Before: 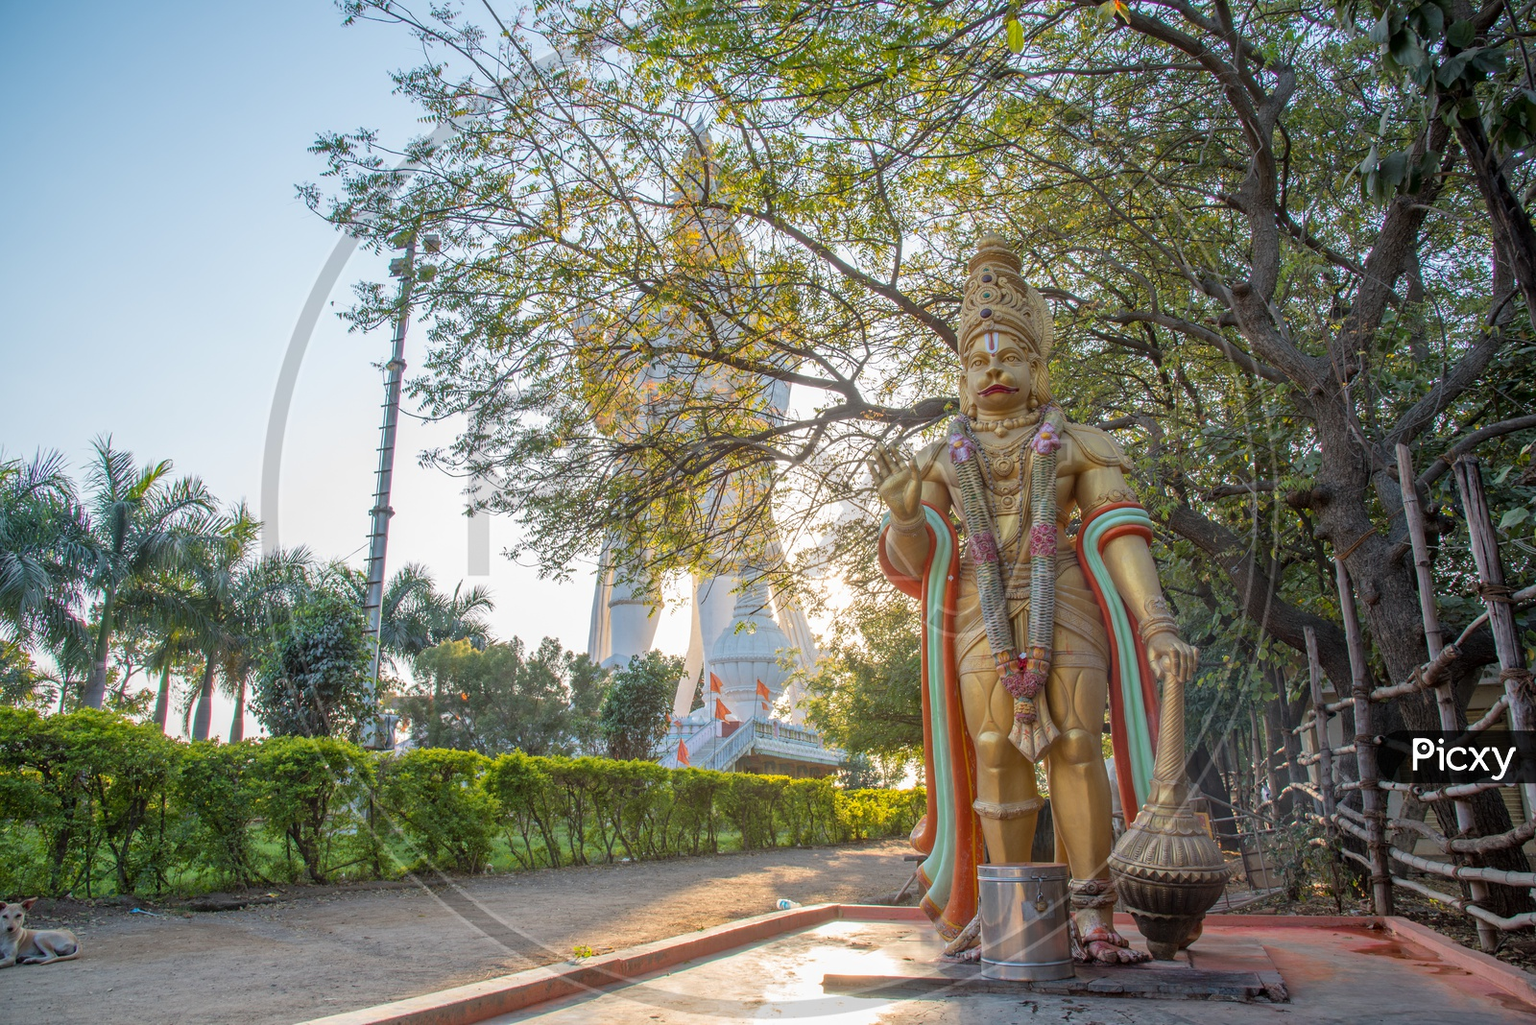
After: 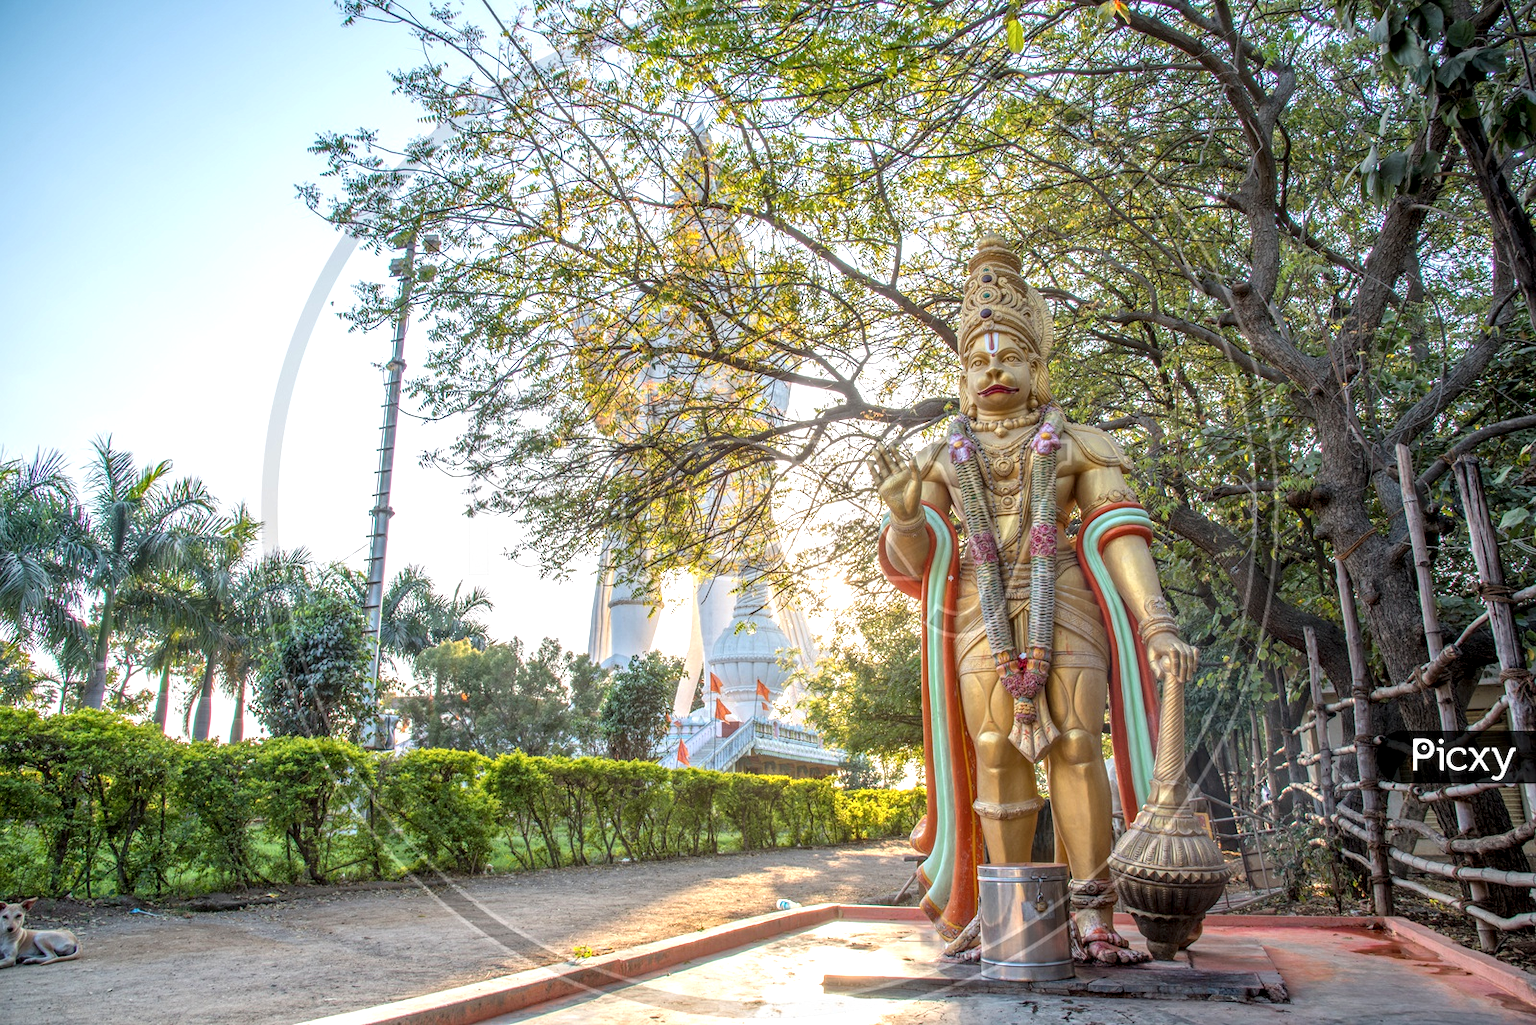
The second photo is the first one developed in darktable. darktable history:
local contrast: highlights 61%, detail 143%, midtone range 0.428
exposure: black level correction 0, exposure 0.5 EV, compensate highlight preservation false
